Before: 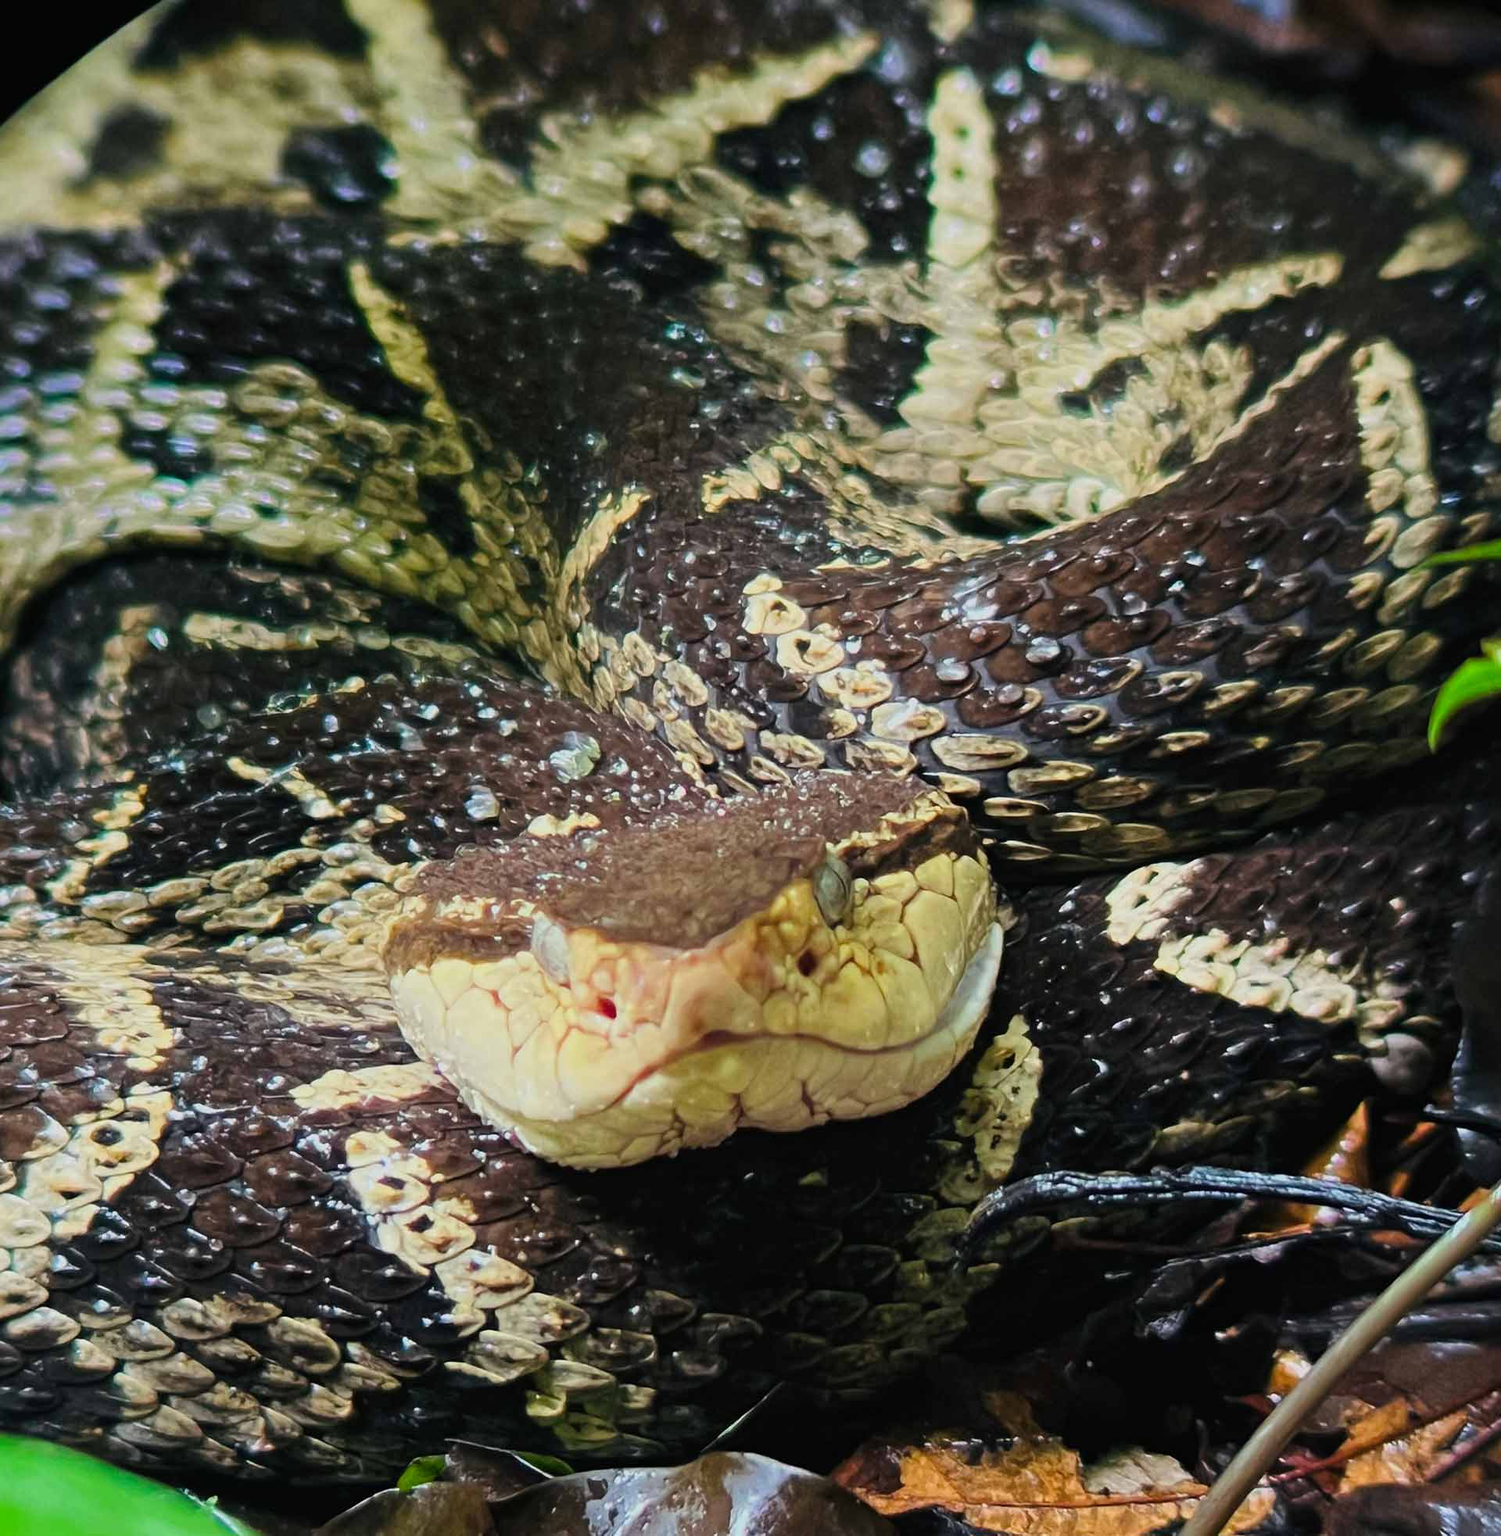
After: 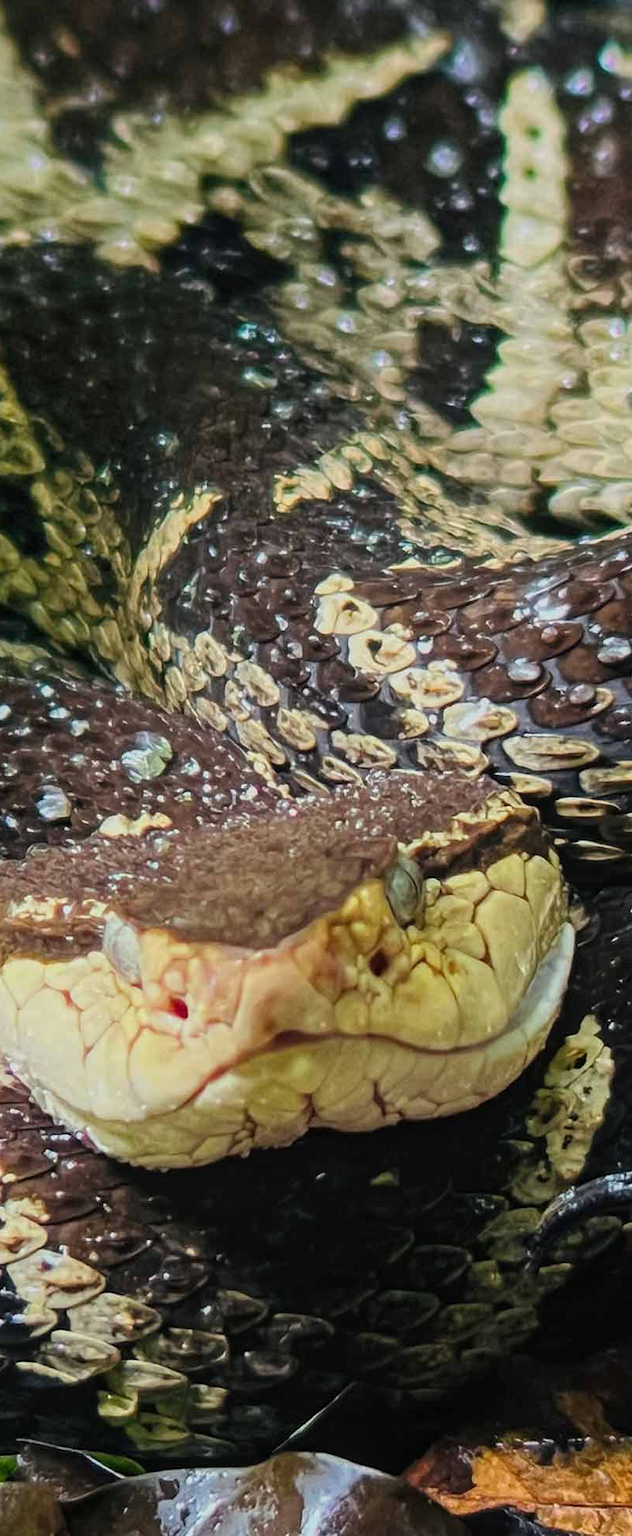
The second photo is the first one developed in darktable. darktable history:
local contrast: detail 115%
crop: left 28.583%, right 29.231%
